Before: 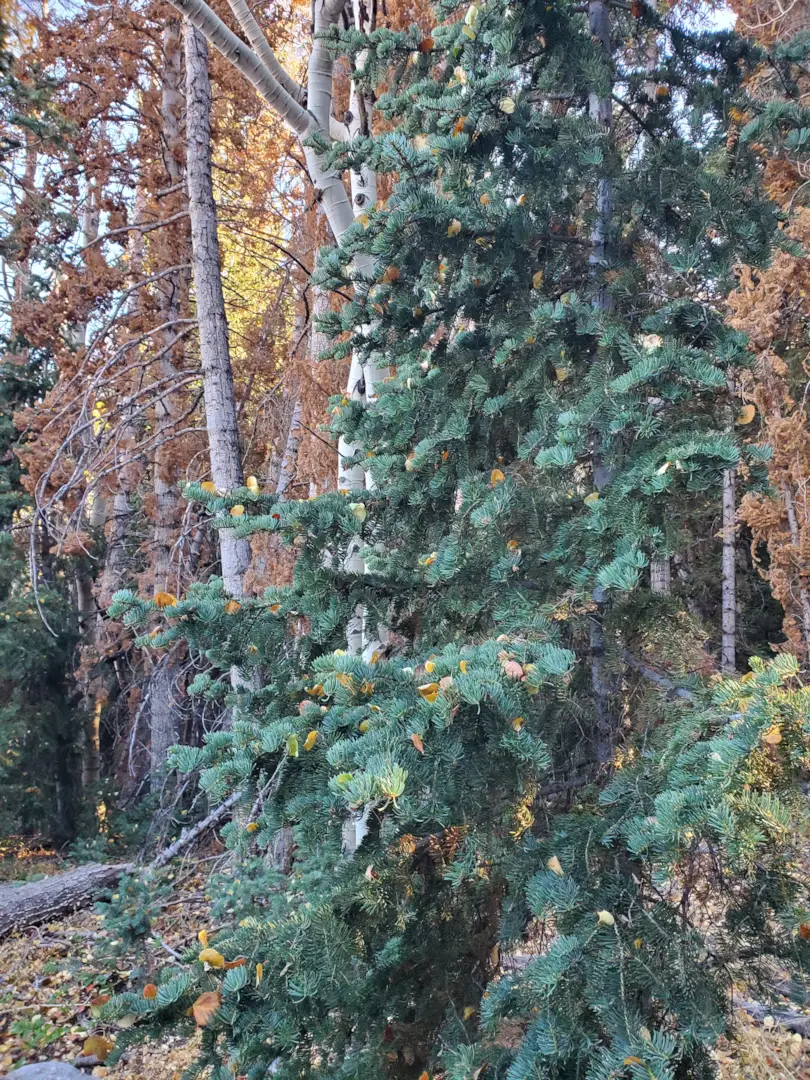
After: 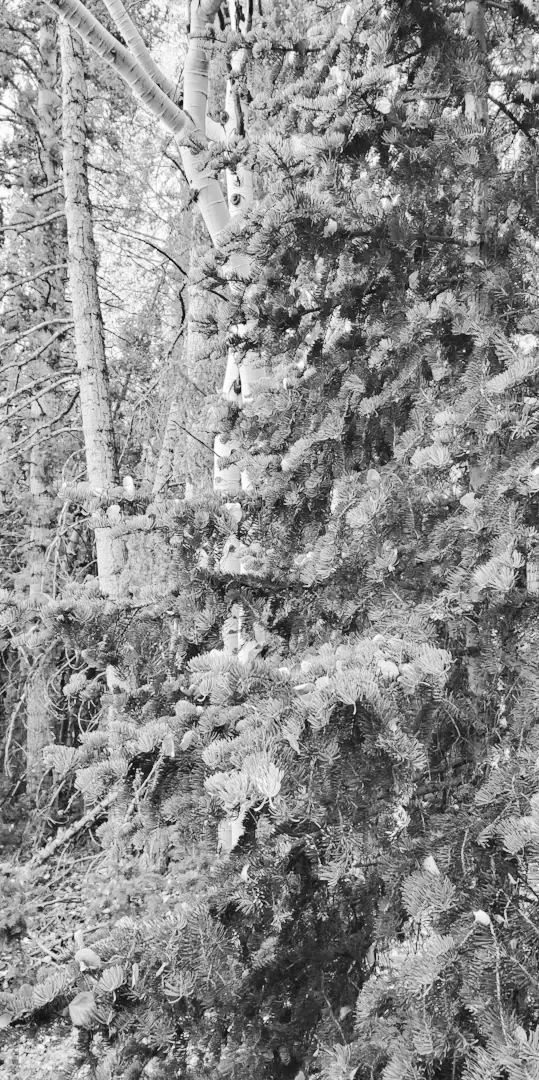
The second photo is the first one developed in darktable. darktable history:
contrast brightness saturation: saturation -1
crop: left 15.419%, right 17.914%
tone curve: curves: ch0 [(0, 0.026) (0.146, 0.158) (0.272, 0.34) (0.453, 0.627) (0.687, 0.829) (1, 1)], color space Lab, linked channels, preserve colors none
